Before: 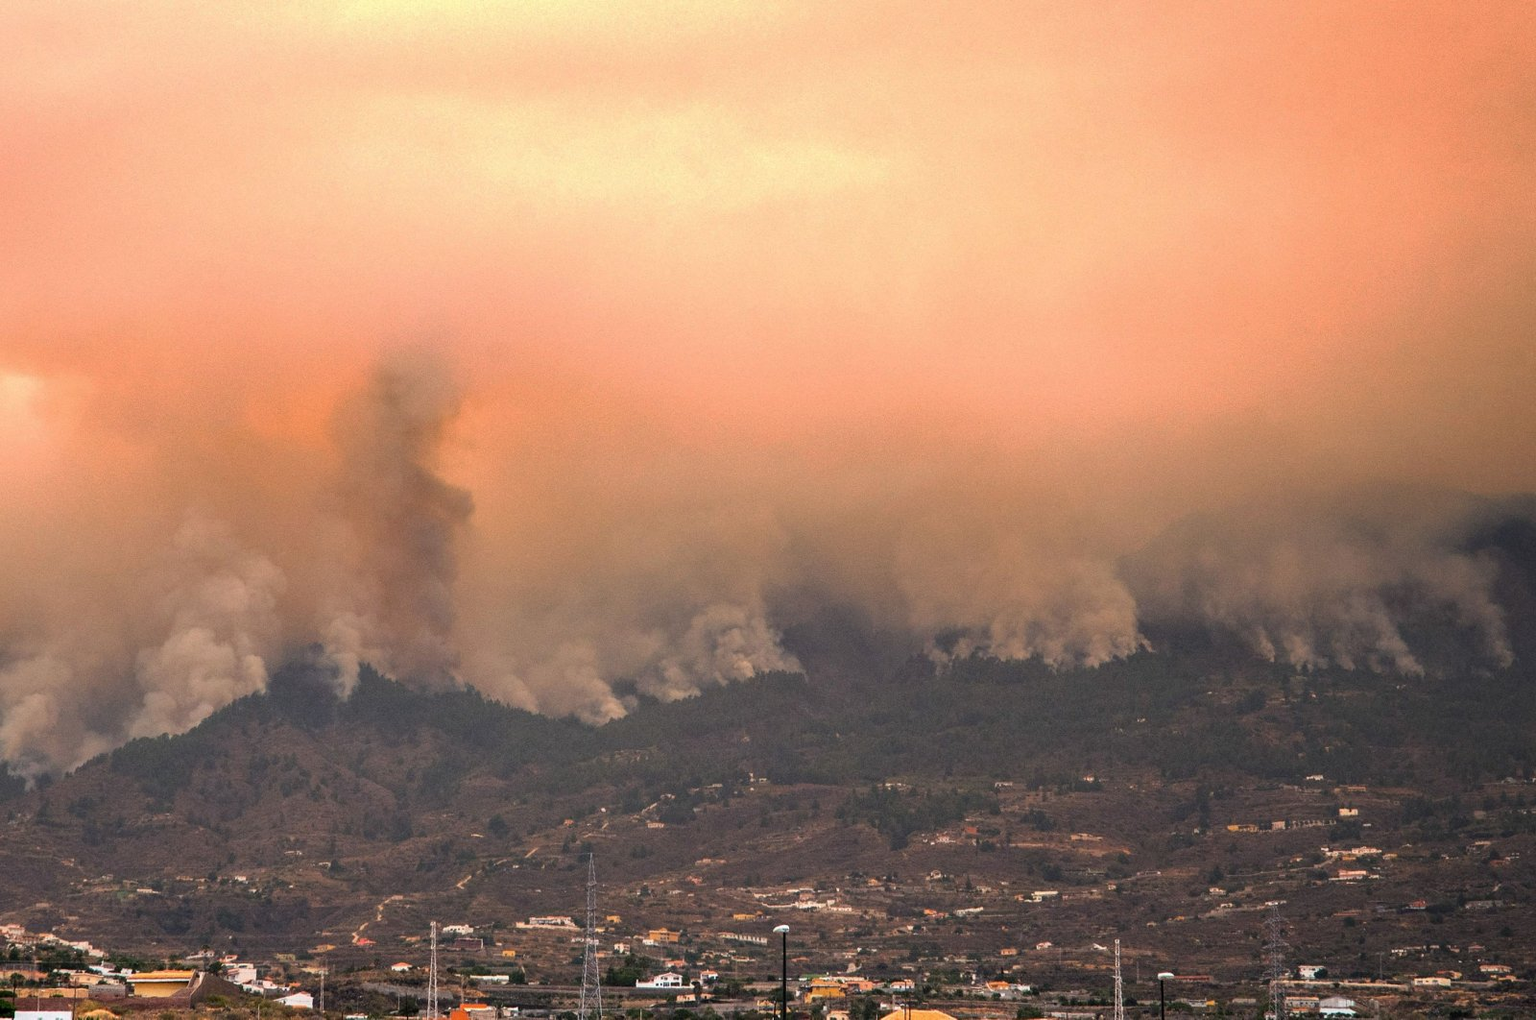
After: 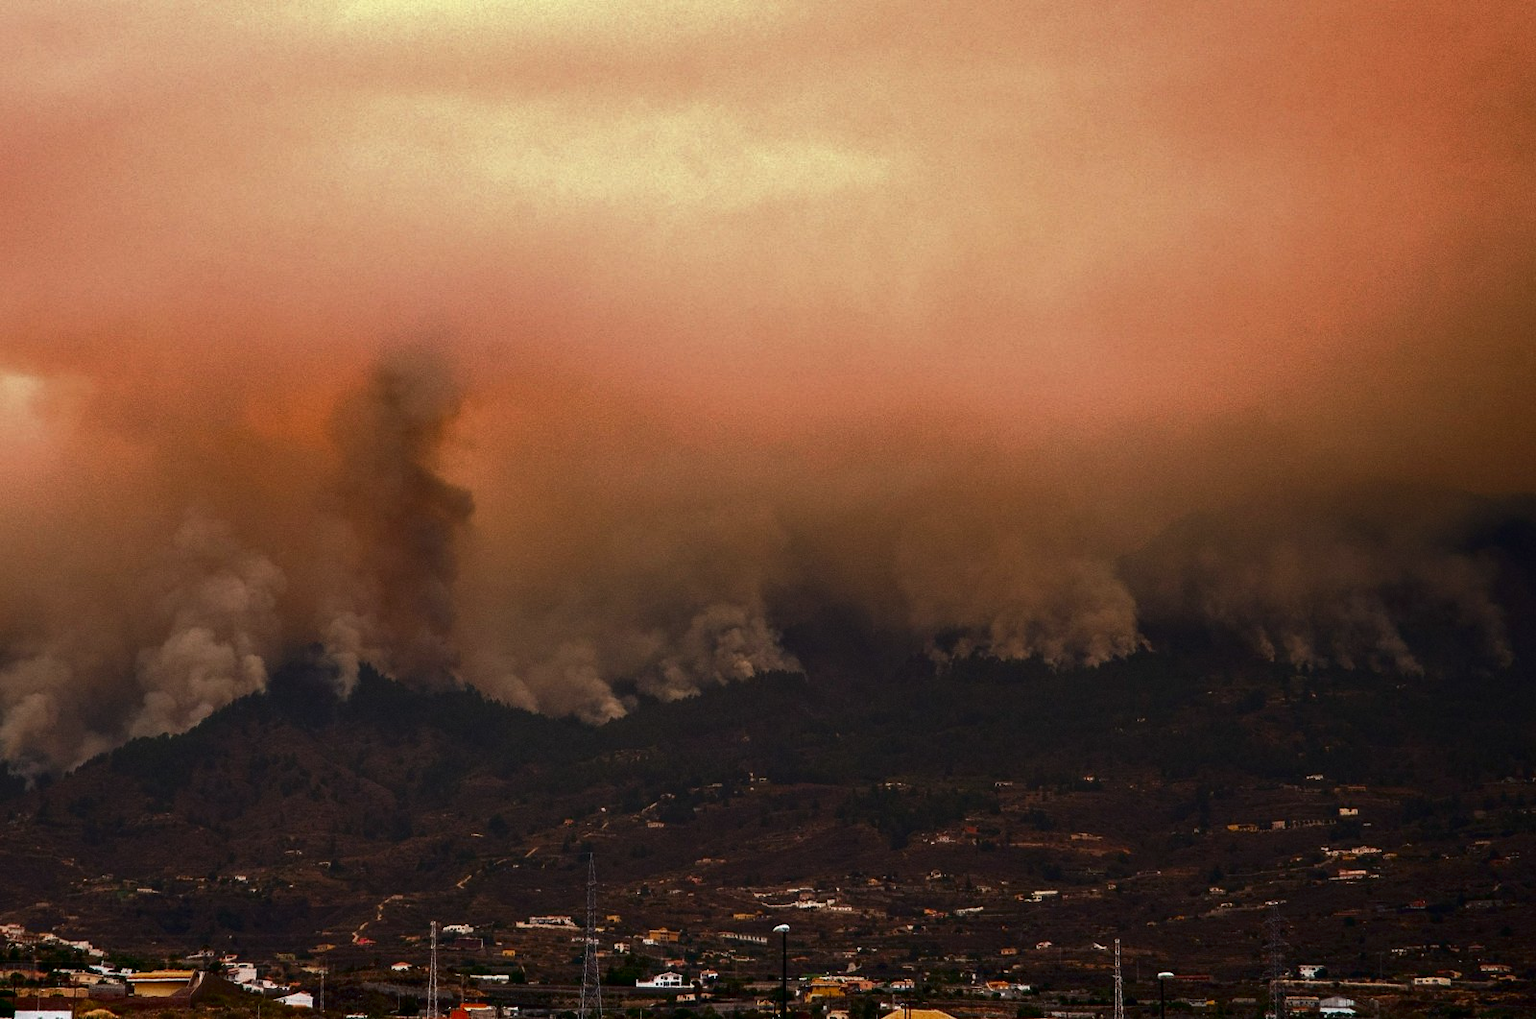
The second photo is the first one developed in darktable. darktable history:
contrast brightness saturation: brightness -0.513
